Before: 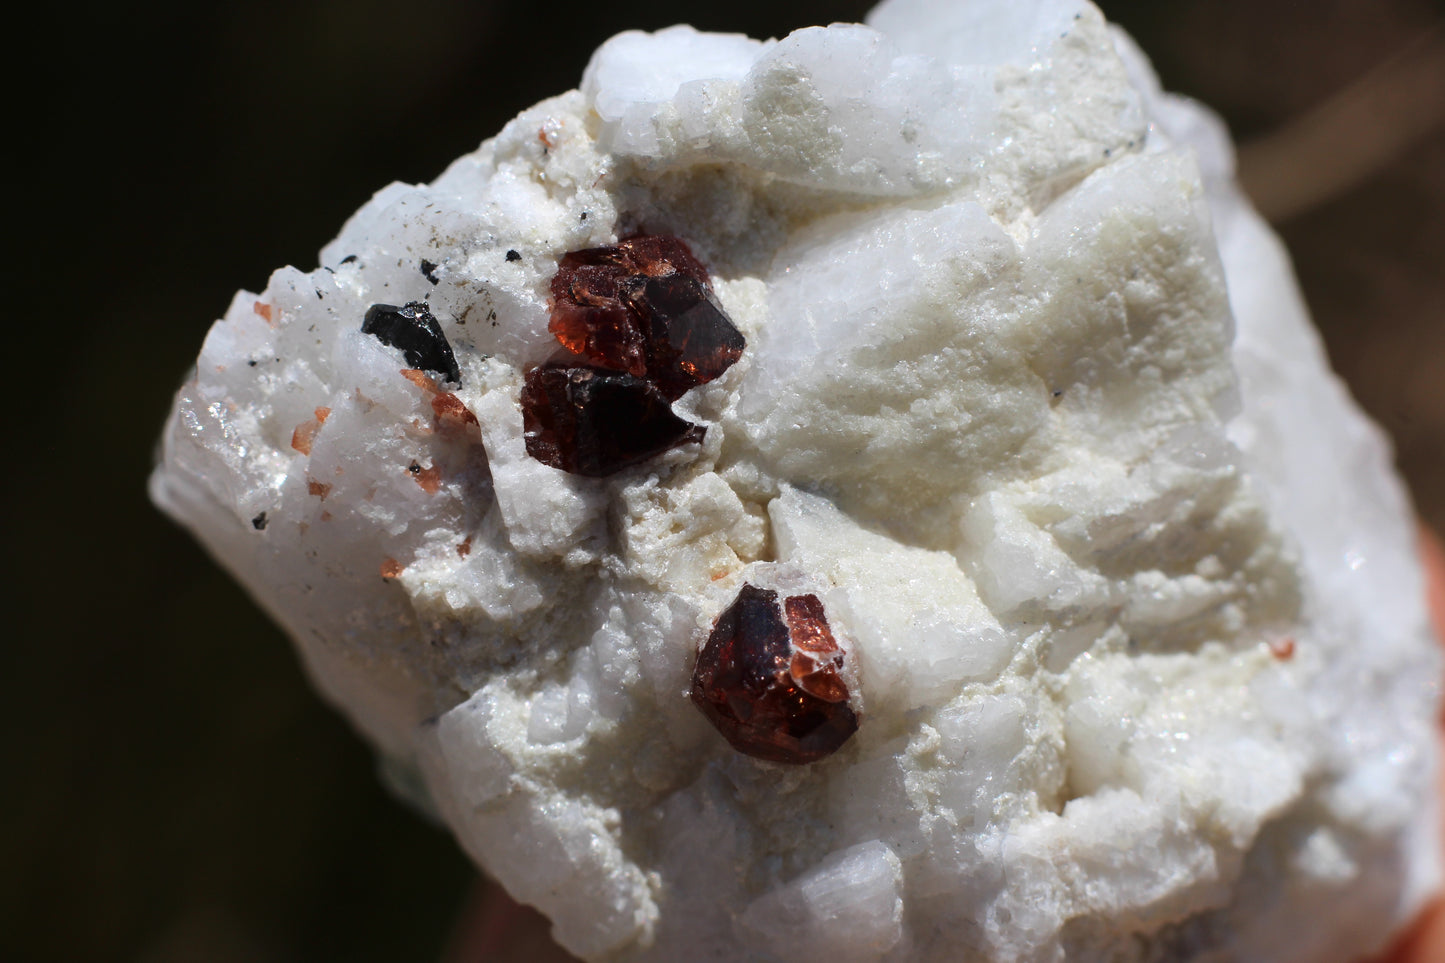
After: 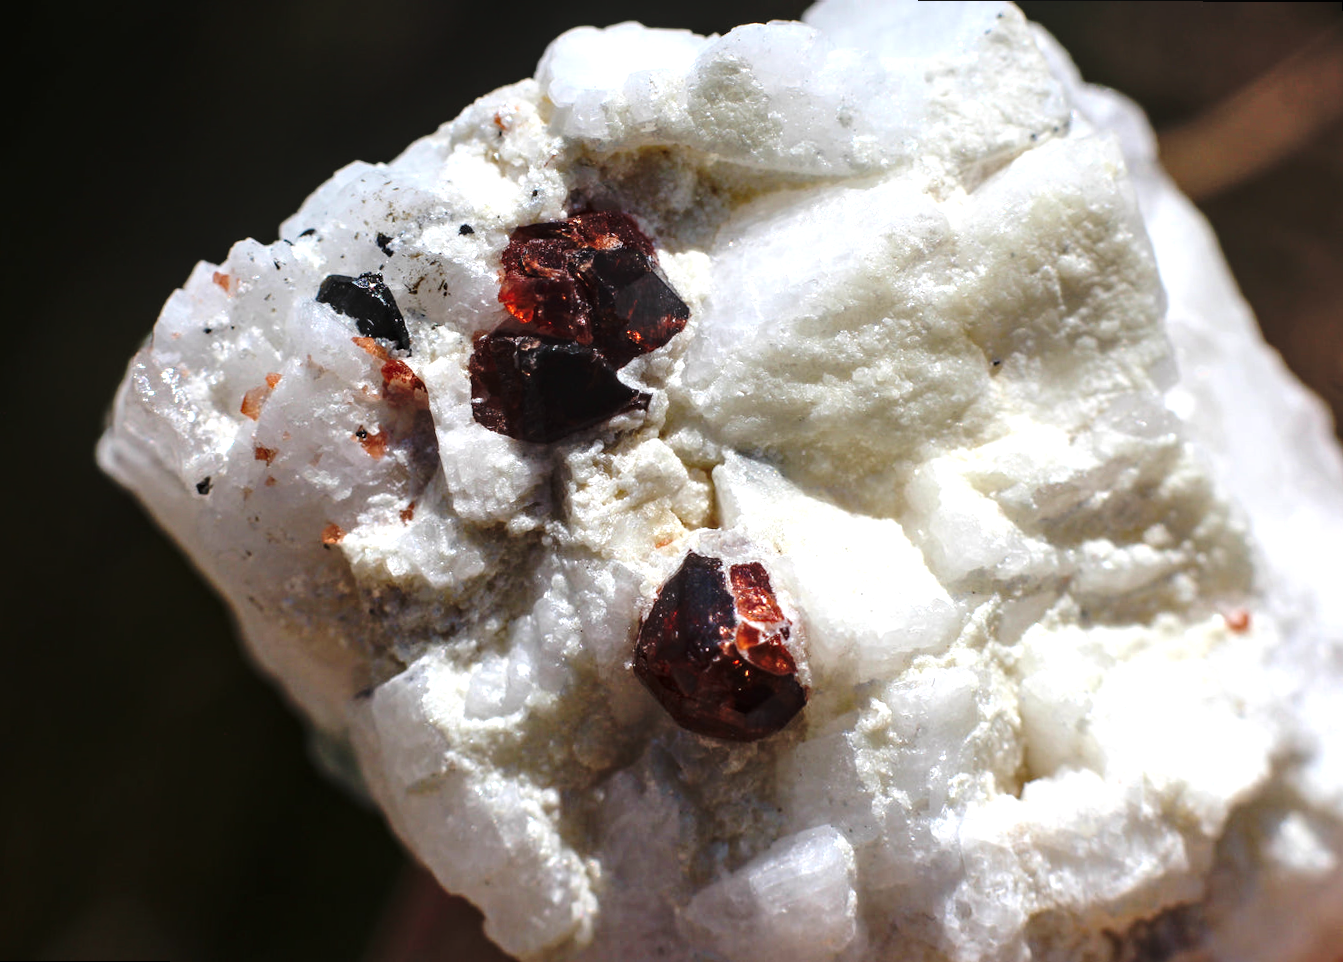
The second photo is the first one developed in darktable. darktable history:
base curve: curves: ch0 [(0, 0) (0.073, 0.04) (0.157, 0.139) (0.492, 0.492) (0.758, 0.758) (1, 1)], preserve colors none
rotate and perspective: rotation 0.215°, lens shift (vertical) -0.139, crop left 0.069, crop right 0.939, crop top 0.002, crop bottom 0.996
local contrast: on, module defaults
exposure: exposure 0.7 EV, compensate highlight preservation false
